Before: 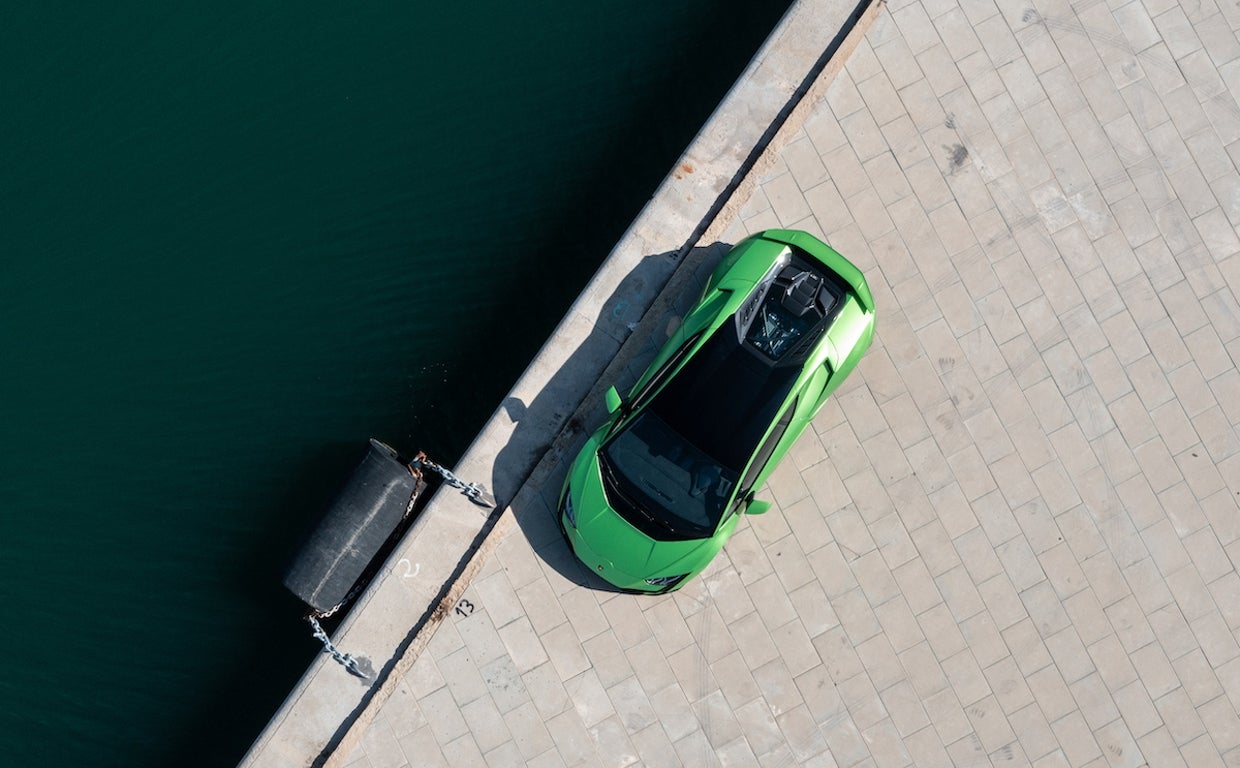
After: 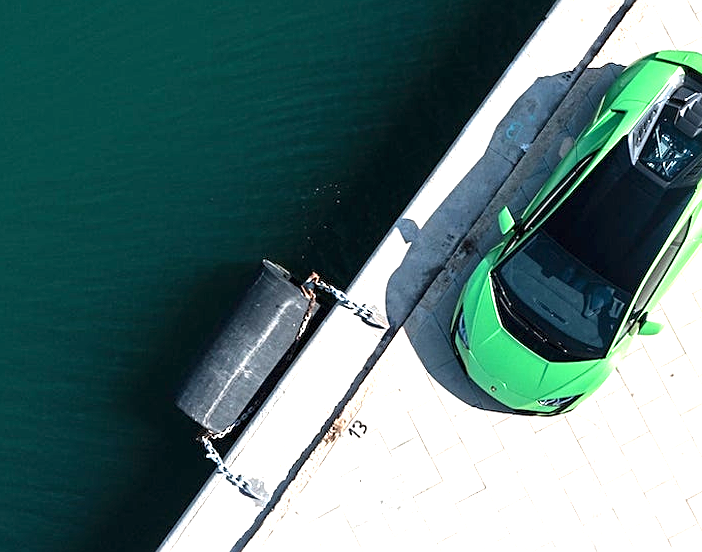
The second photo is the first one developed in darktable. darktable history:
exposure: black level correction 0, exposure 1.39 EV, compensate highlight preservation false
crop: left 8.642%, top 23.363%, right 34.722%, bottom 4.653%
sharpen: on, module defaults
